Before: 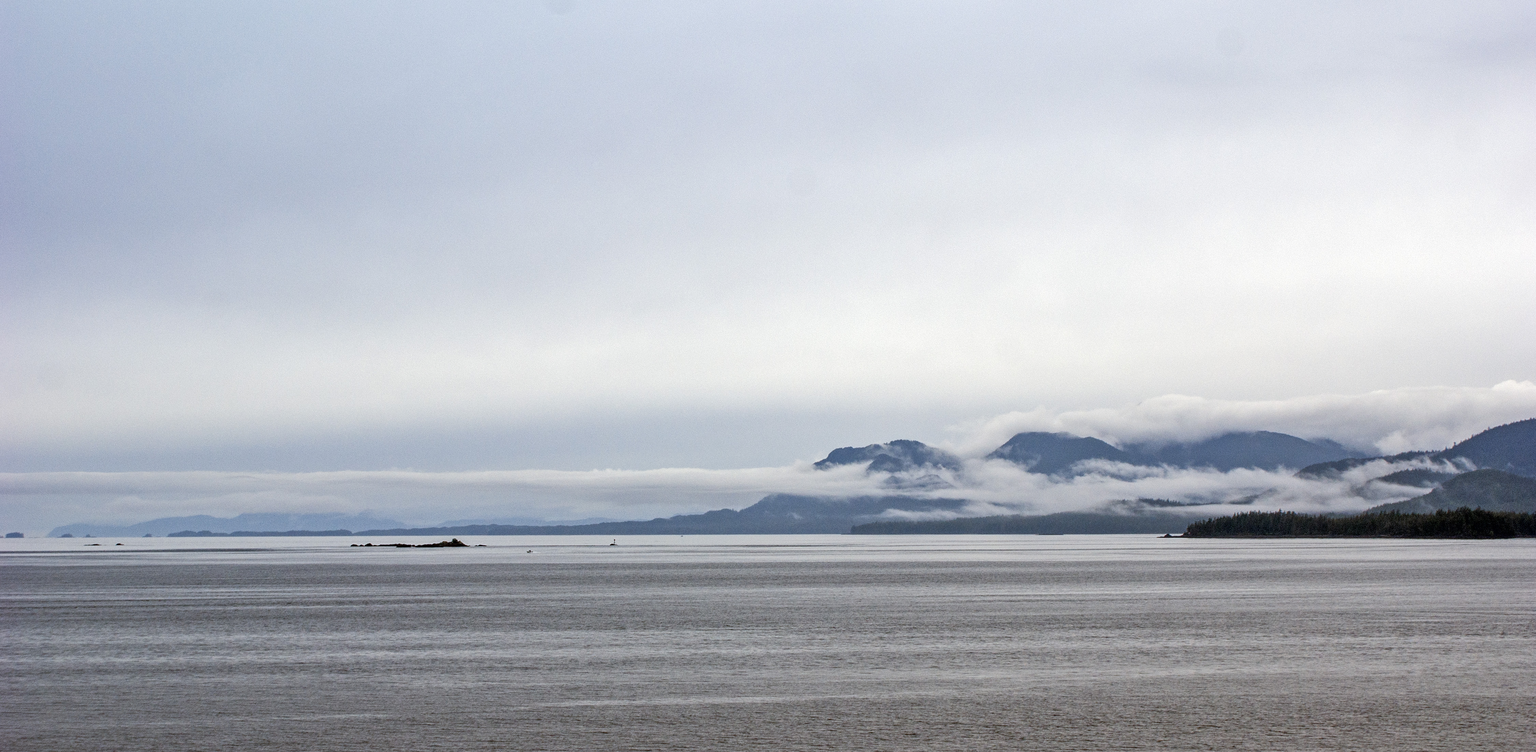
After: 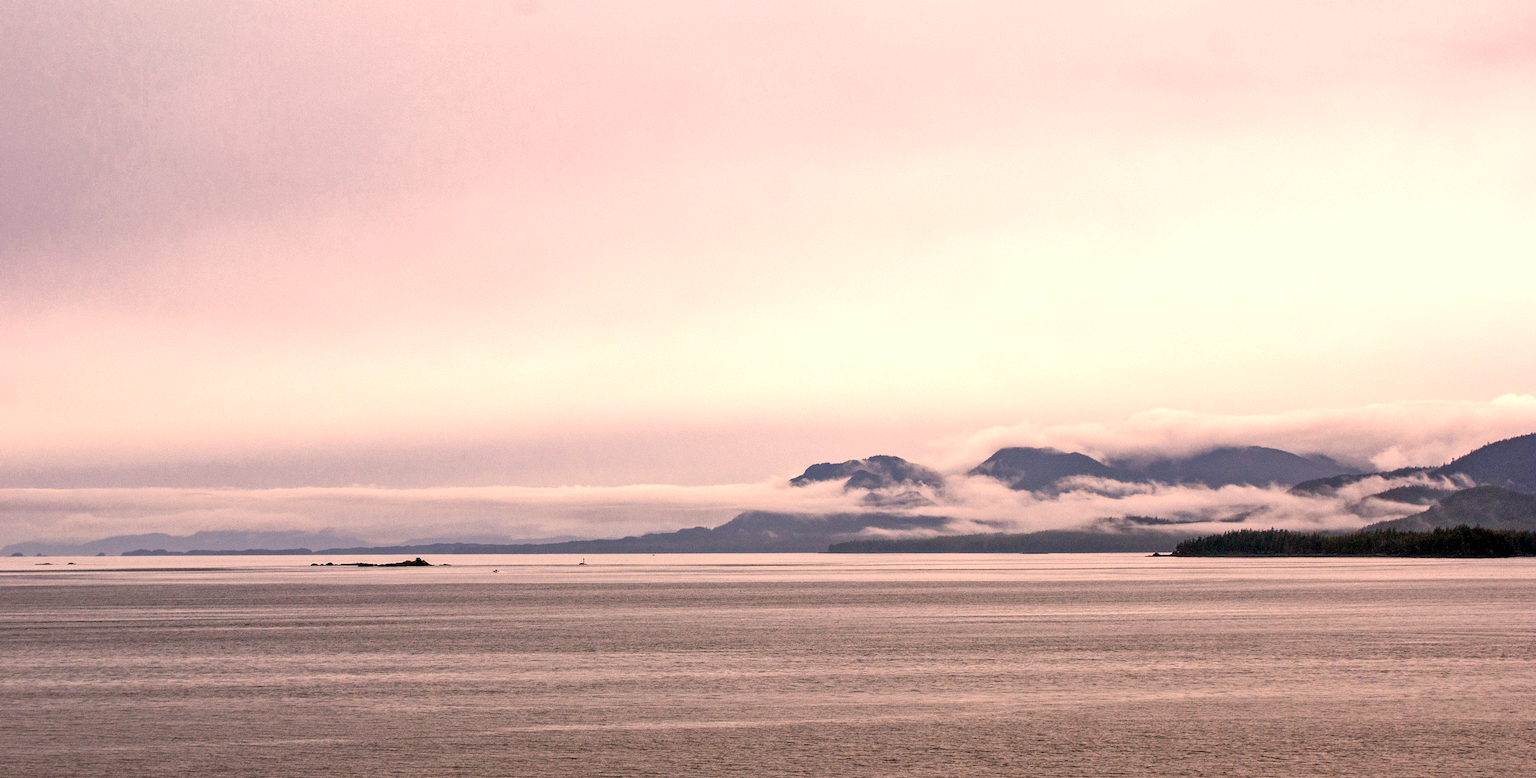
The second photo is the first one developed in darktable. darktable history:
color zones: curves: ch0 [(0, 0.465) (0.092, 0.596) (0.289, 0.464) (0.429, 0.453) (0.571, 0.464) (0.714, 0.455) (0.857, 0.462) (1, 0.465)]
crop and rotate: left 3.331%
color correction: highlights a* 22.1, highlights b* 22.3
